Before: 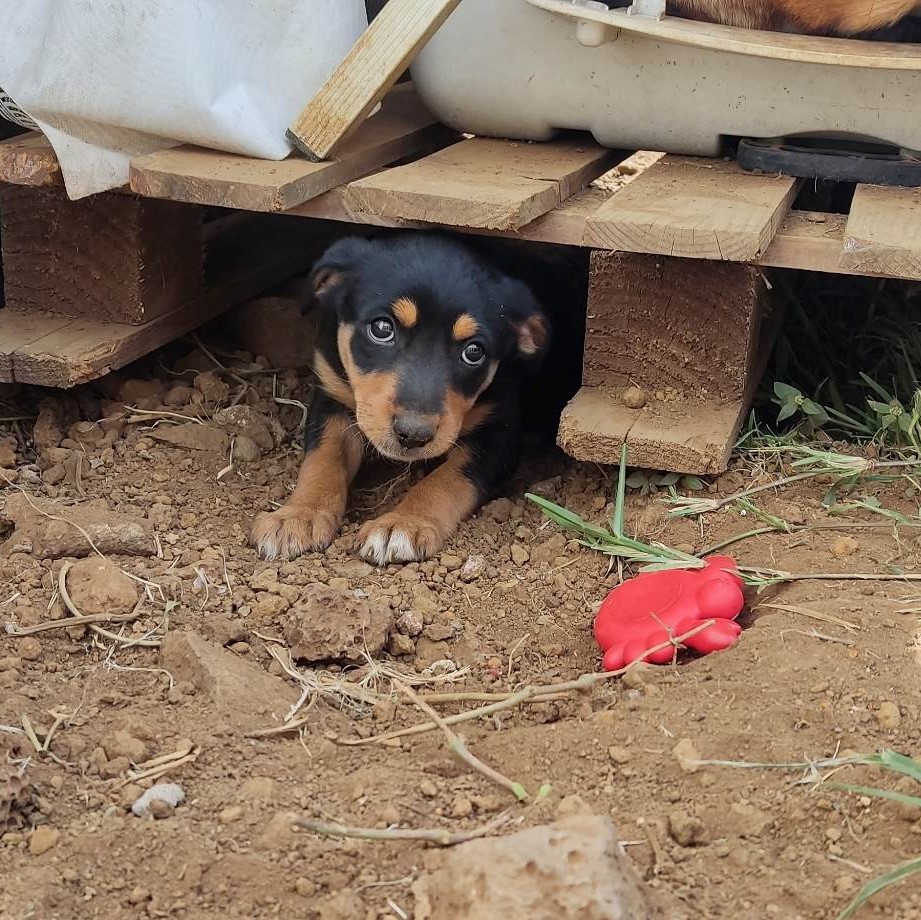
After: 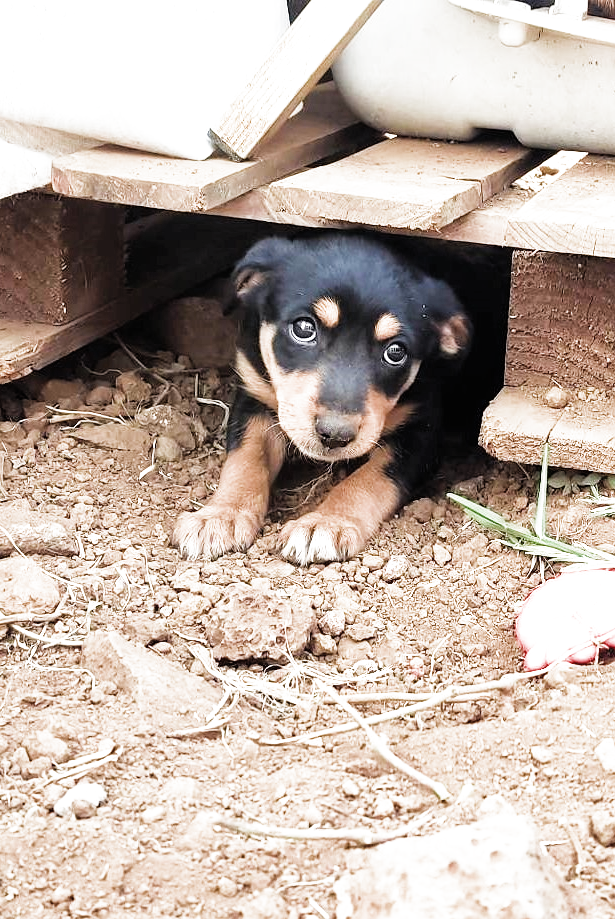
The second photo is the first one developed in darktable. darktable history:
shadows and highlights: shadows 24.75, highlights -23.24
filmic rgb: black relative exposure -8.04 EV, white relative exposure 3 EV, hardness 5.35, contrast 1.265, color science v4 (2020)
crop and rotate: left 8.553%, right 24.625%
exposure: black level correction 0, exposure 1.507 EV, compensate highlight preservation false
